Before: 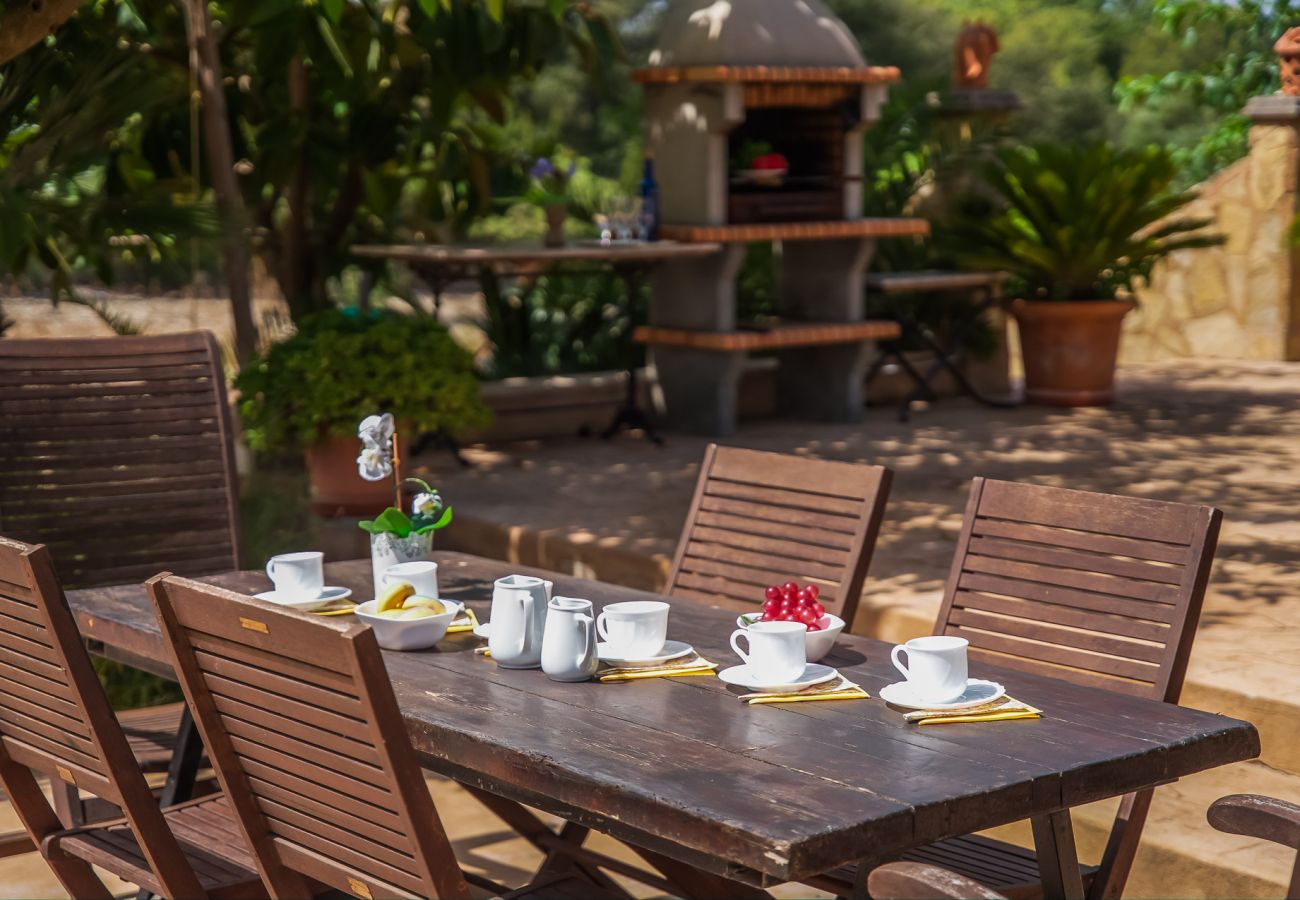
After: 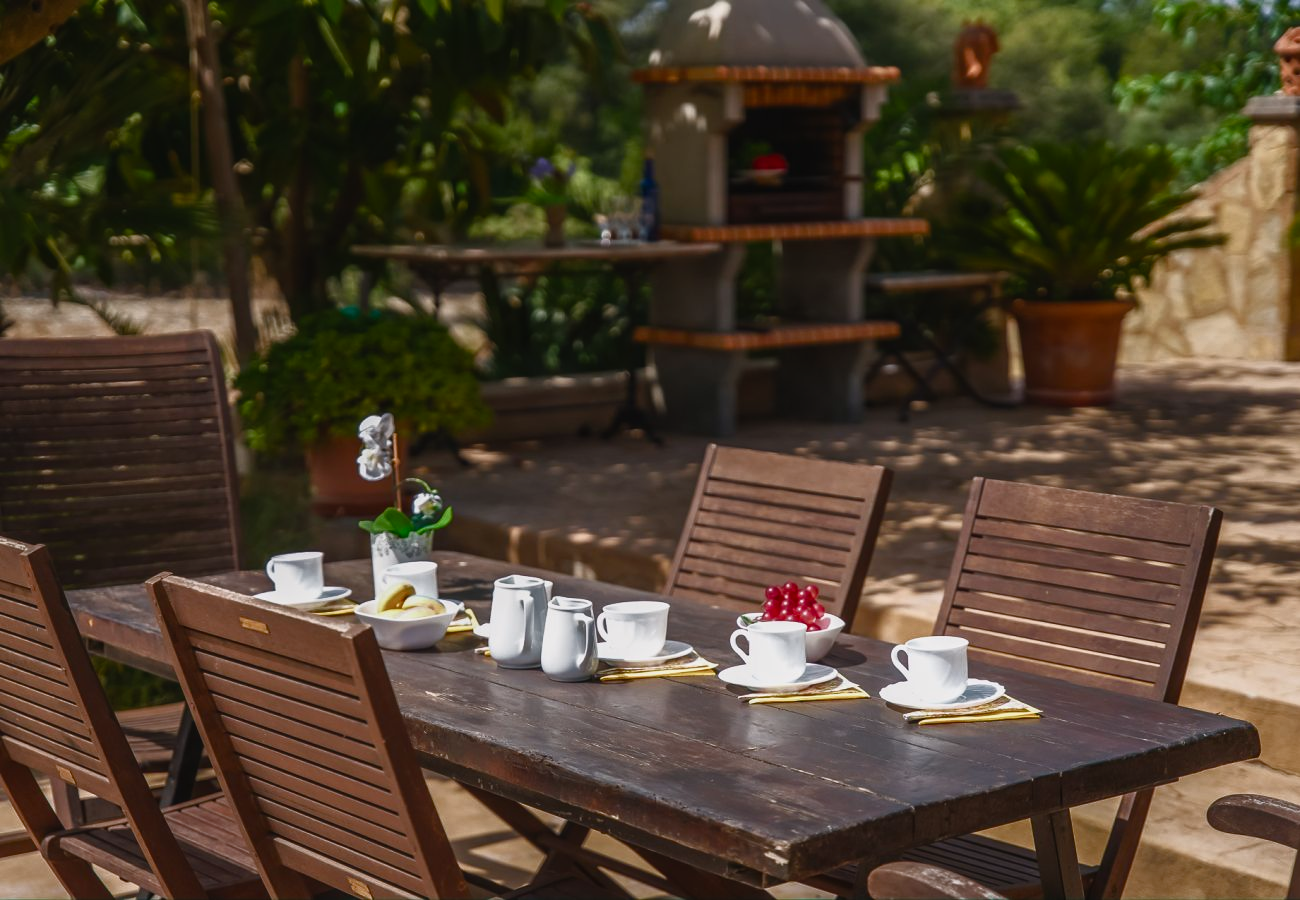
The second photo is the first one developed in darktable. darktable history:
base curve: curves: ch0 [(0, 0) (0.257, 0.25) (0.482, 0.586) (0.757, 0.871) (1, 1)]
color balance rgb: shadows lift › luminance -10%, shadows lift › chroma 1%, shadows lift › hue 113°, power › luminance -15%, highlights gain › chroma 0.2%, highlights gain › hue 333°, global offset › luminance 0.5%, perceptual saturation grading › global saturation 20%, perceptual saturation grading › highlights -50%, perceptual saturation grading › shadows 25%, contrast -10%
